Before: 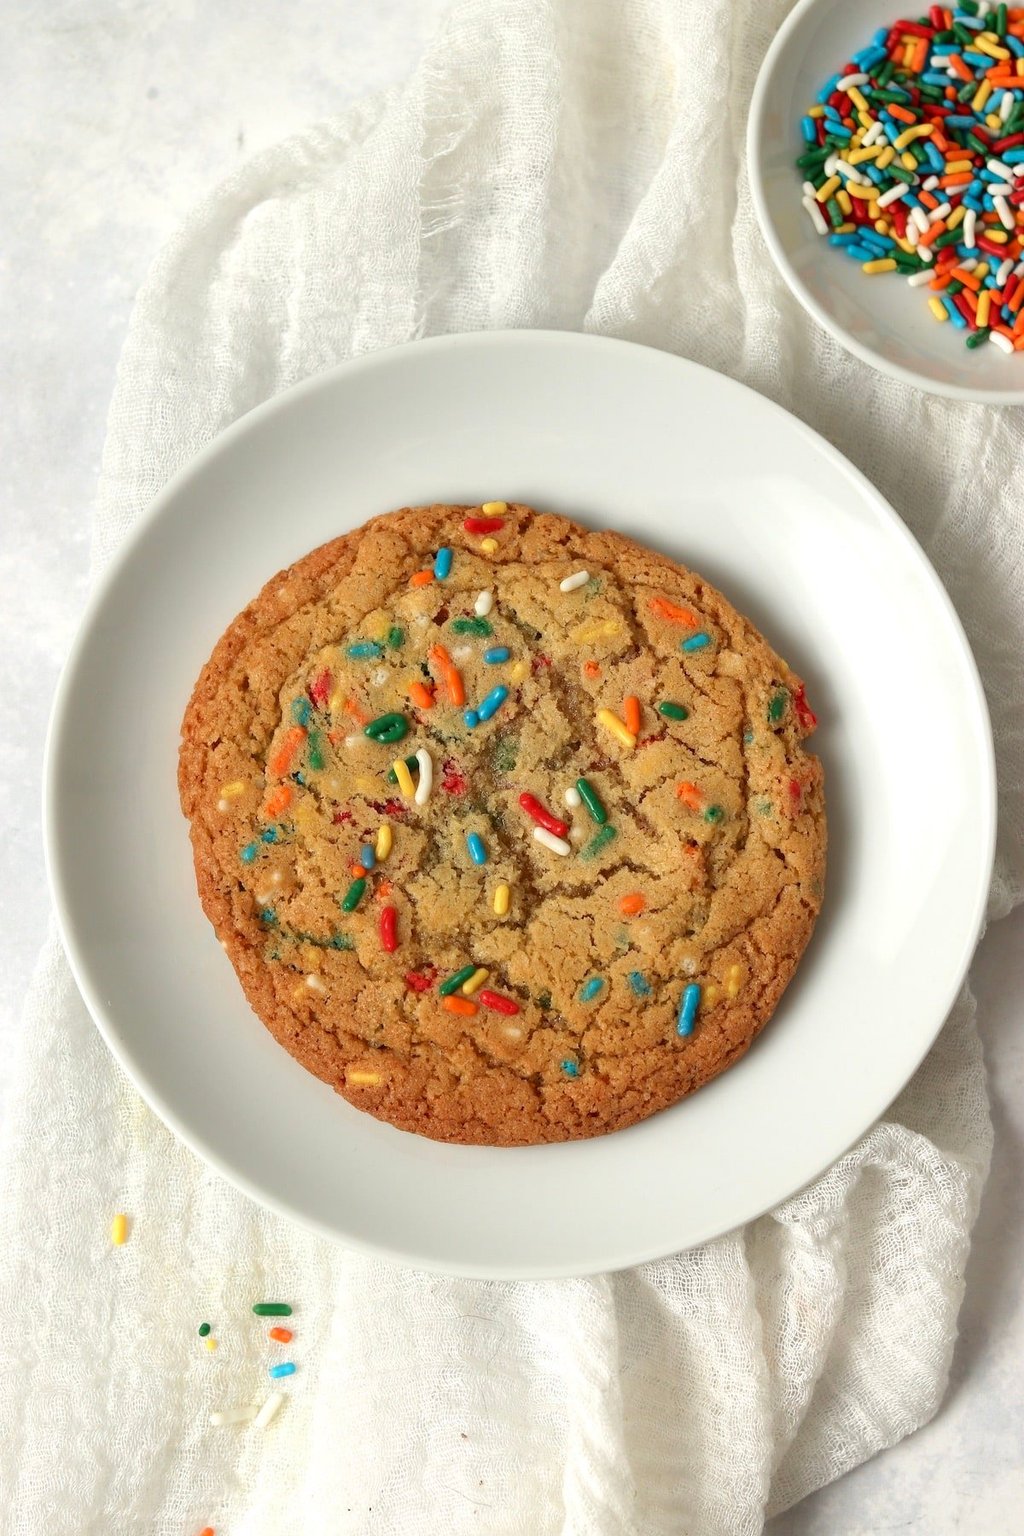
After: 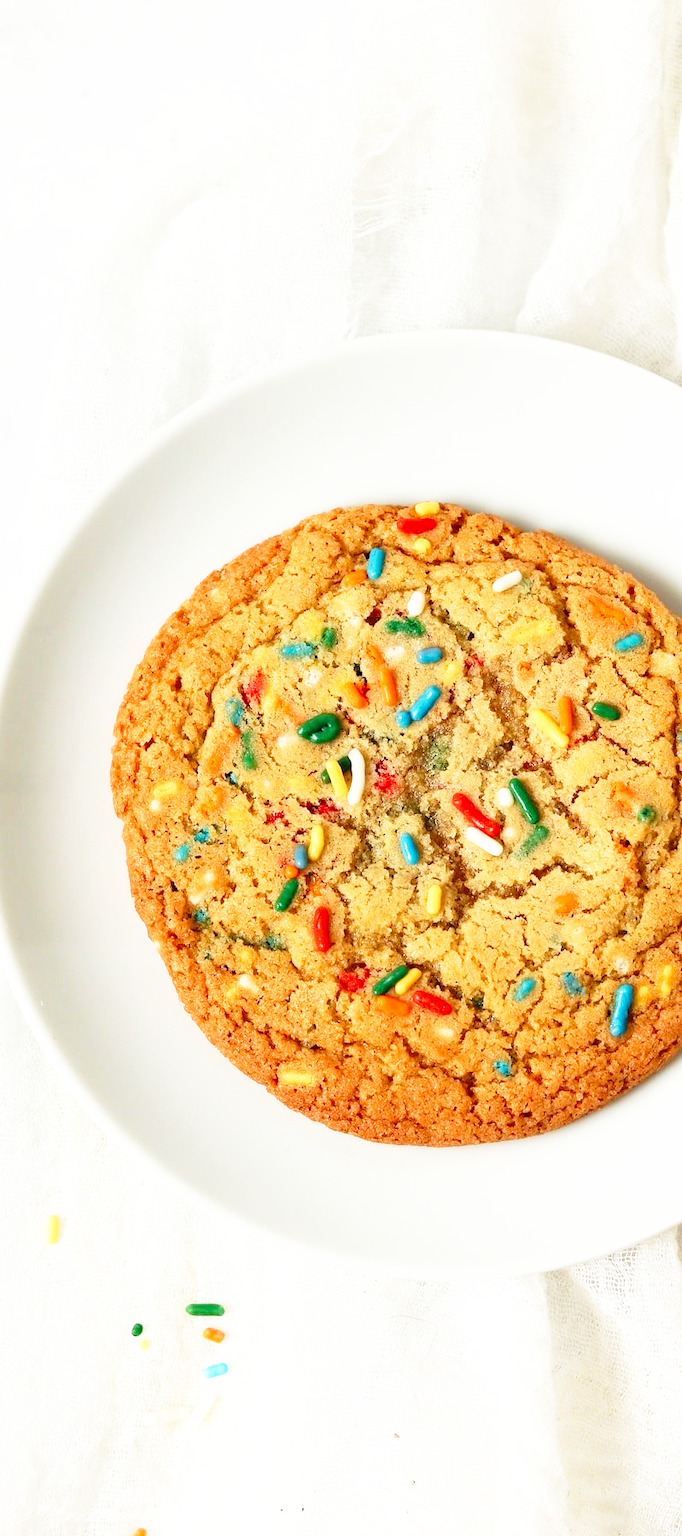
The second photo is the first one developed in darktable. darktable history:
base curve: curves: ch0 [(0, 0) (0.026, 0.03) (0.109, 0.232) (0.351, 0.748) (0.669, 0.968) (1, 1)], preserve colors none
crop and rotate: left 6.617%, right 26.717%
